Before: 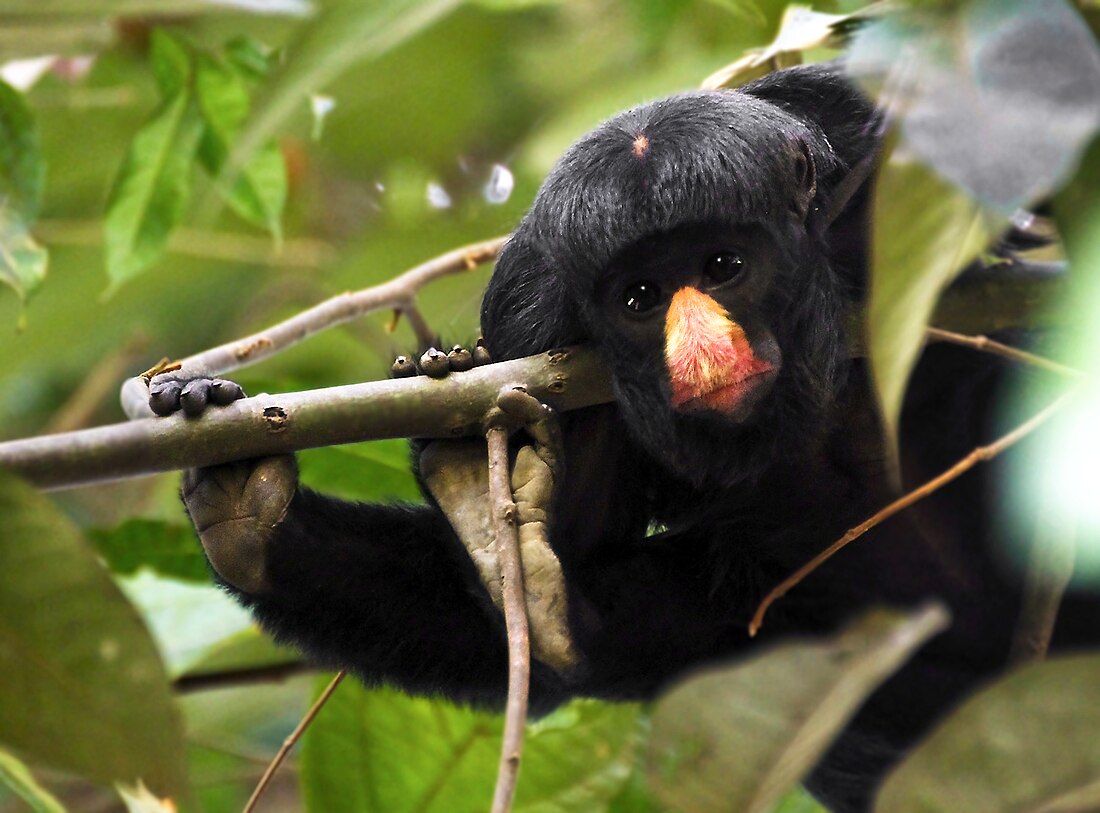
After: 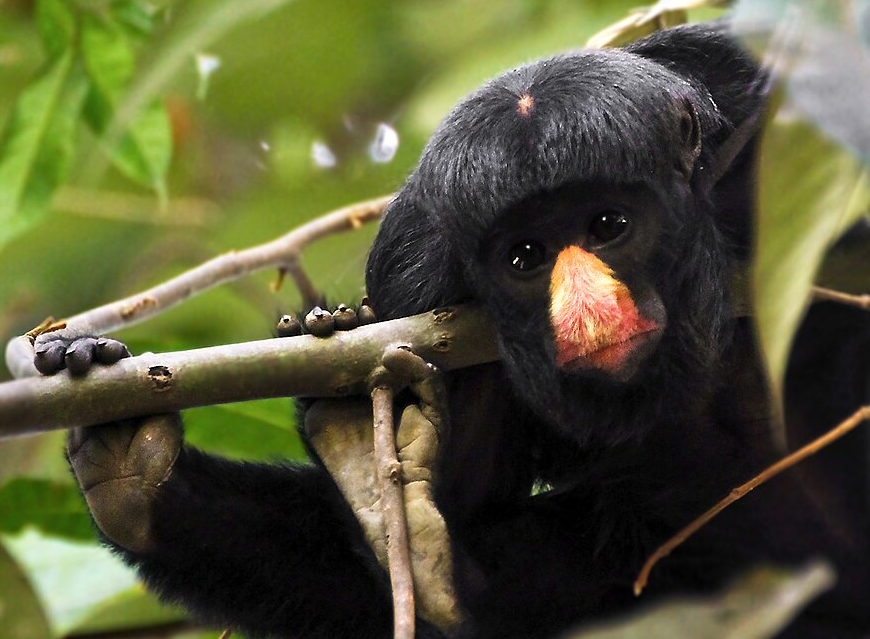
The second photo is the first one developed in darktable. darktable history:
crop and rotate: left 10.511%, top 5.06%, right 10.374%, bottom 16.328%
